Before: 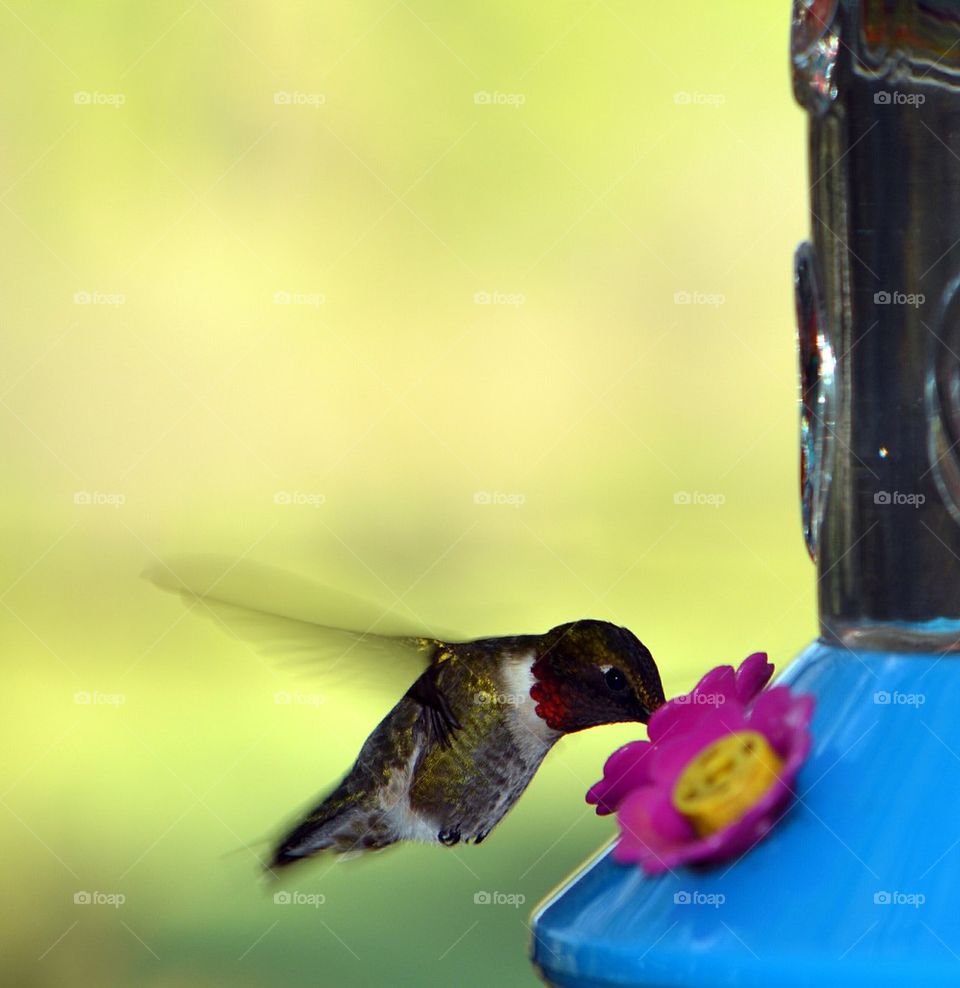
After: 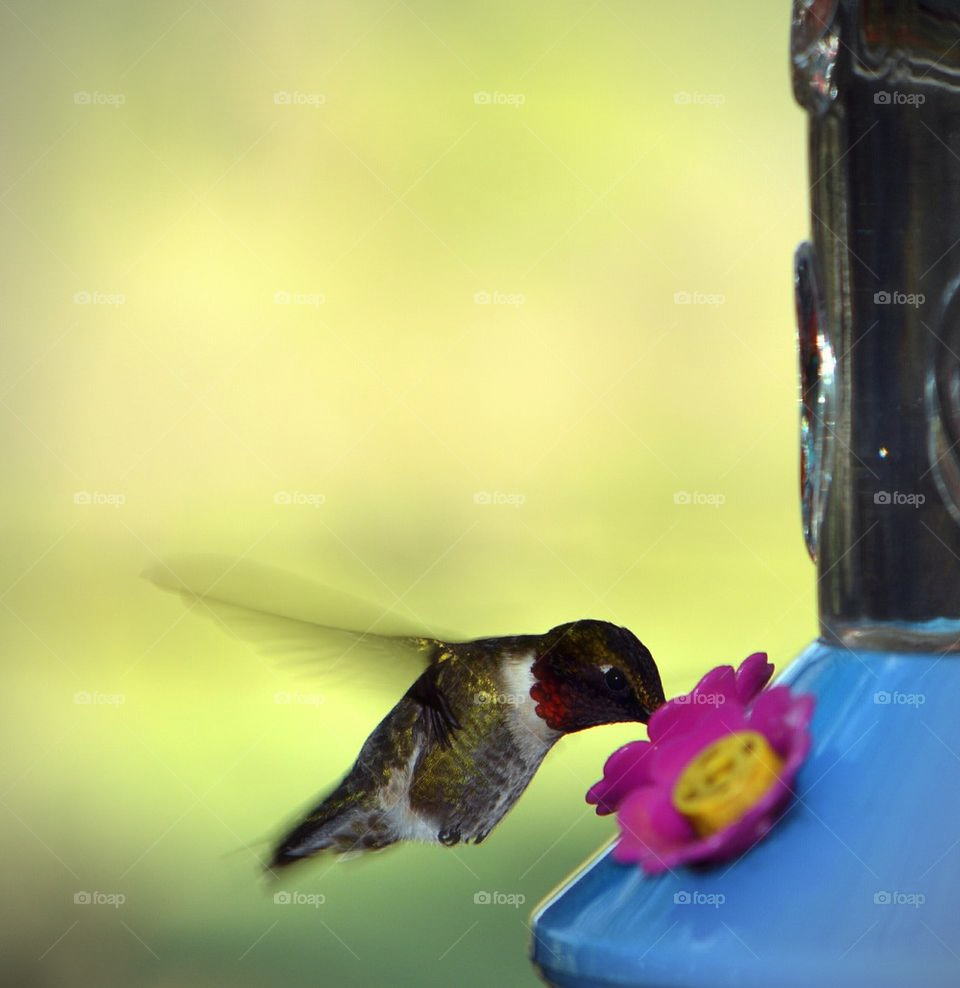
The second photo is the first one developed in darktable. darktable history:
vignetting: fall-off radius 60.92%
haze removal: strength -0.1, adaptive false
exposure: compensate highlight preservation false
